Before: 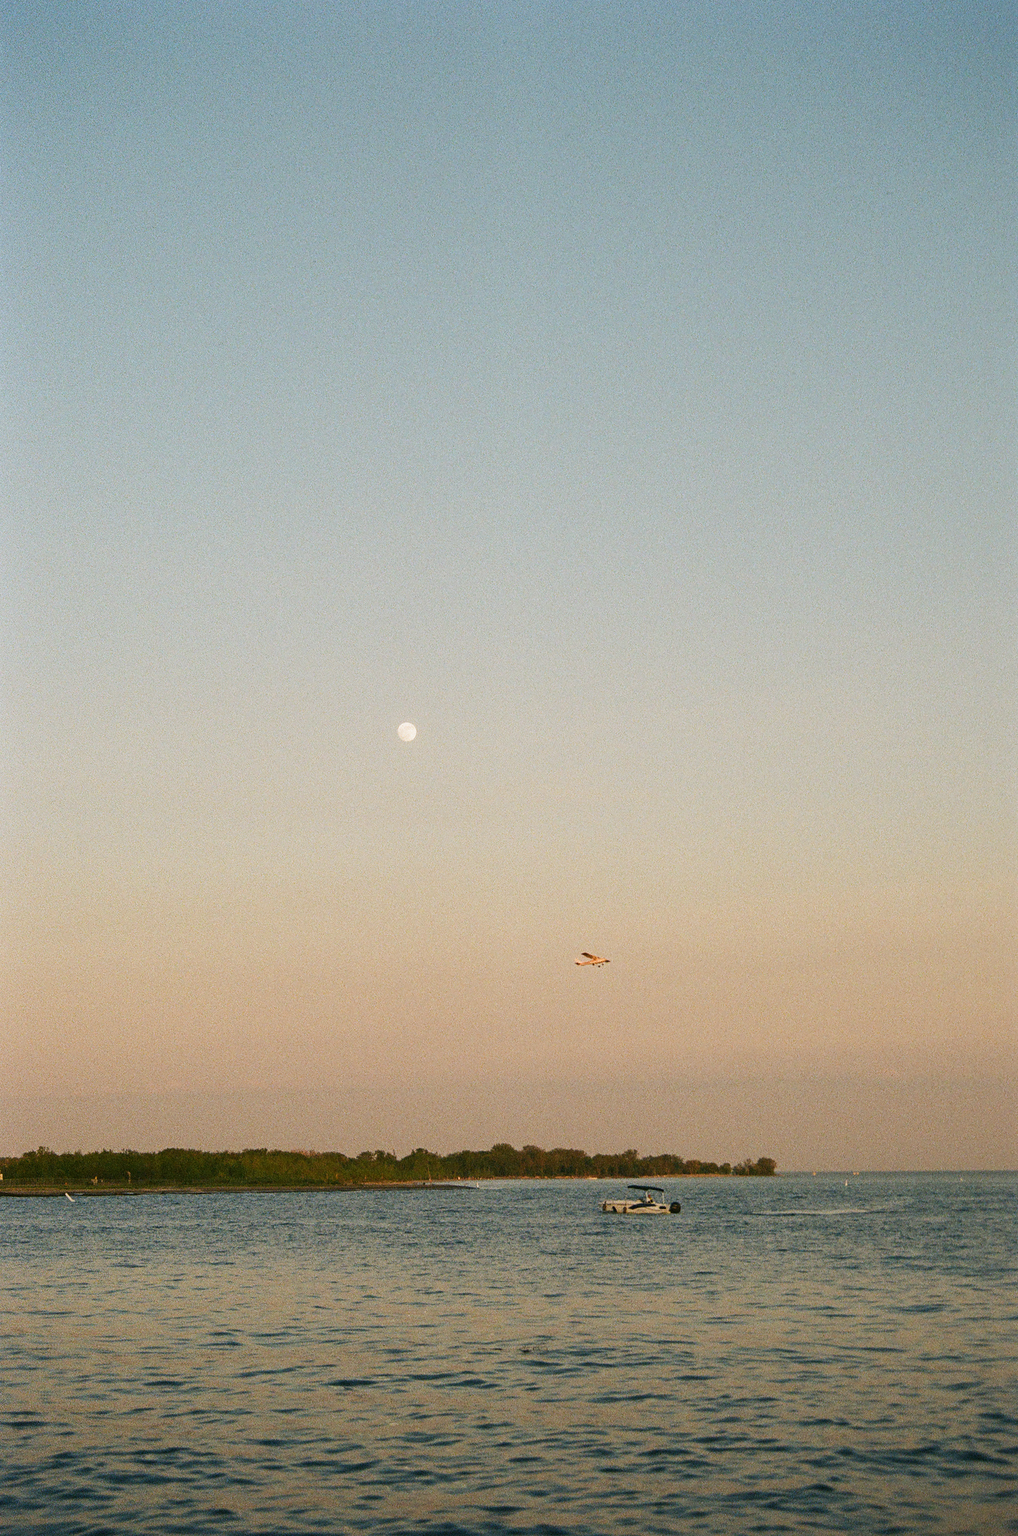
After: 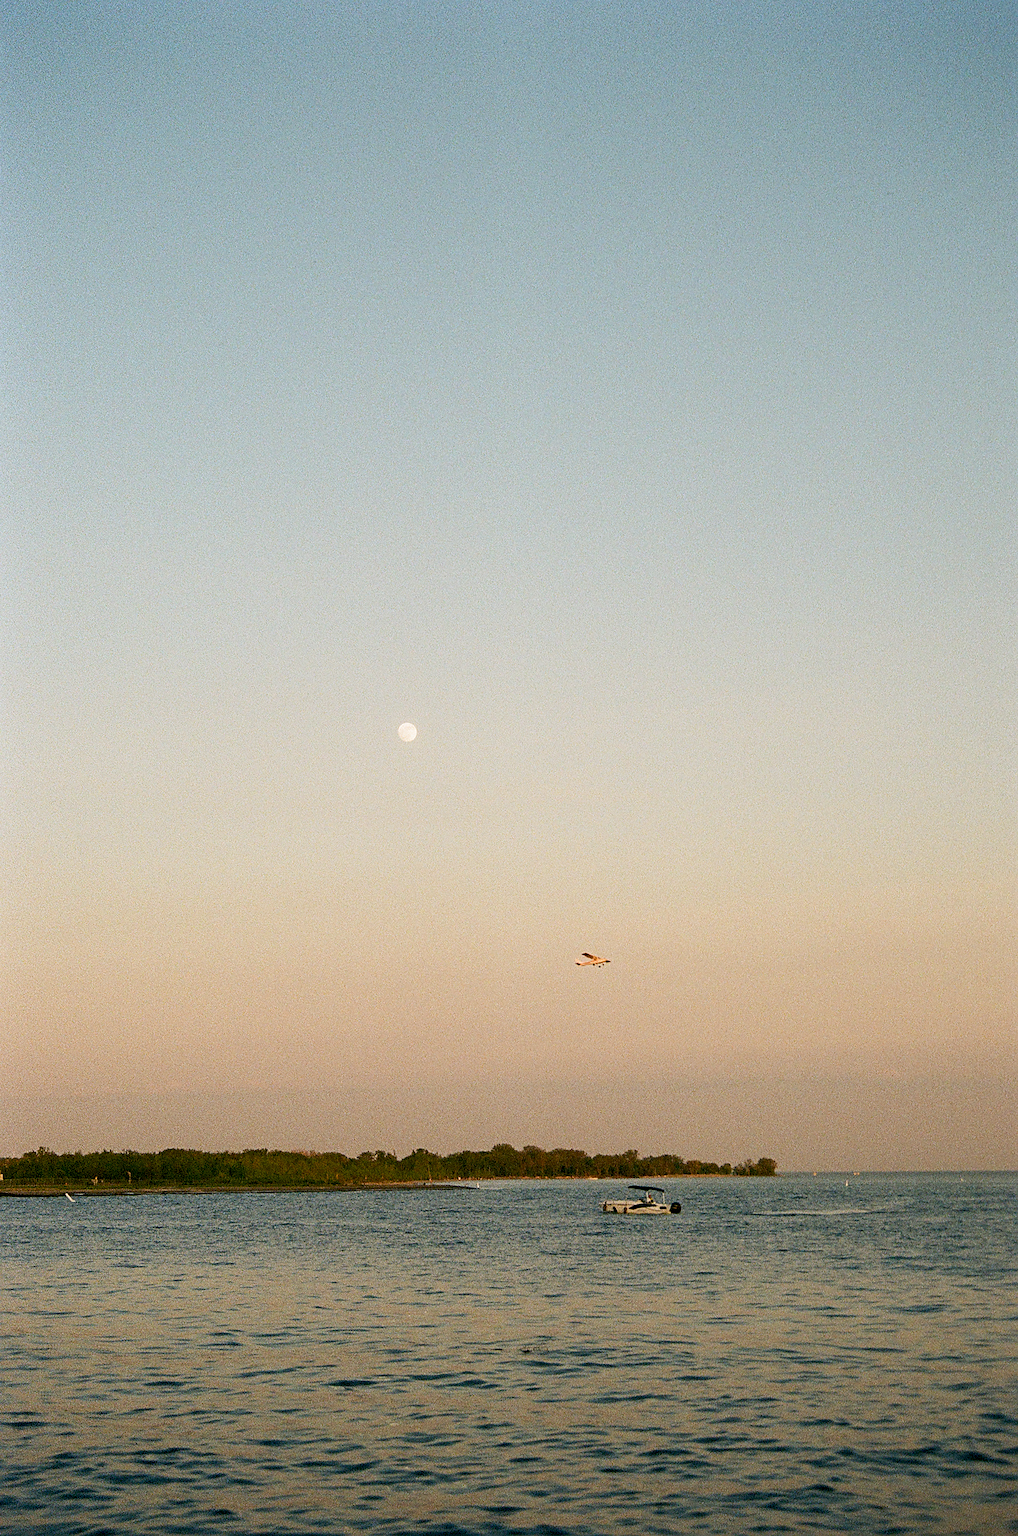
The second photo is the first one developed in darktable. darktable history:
sharpen: on, module defaults
shadows and highlights: shadows -1.58, highlights 39.23
exposure: black level correction 0.01, exposure 0.016 EV, compensate highlight preservation false
